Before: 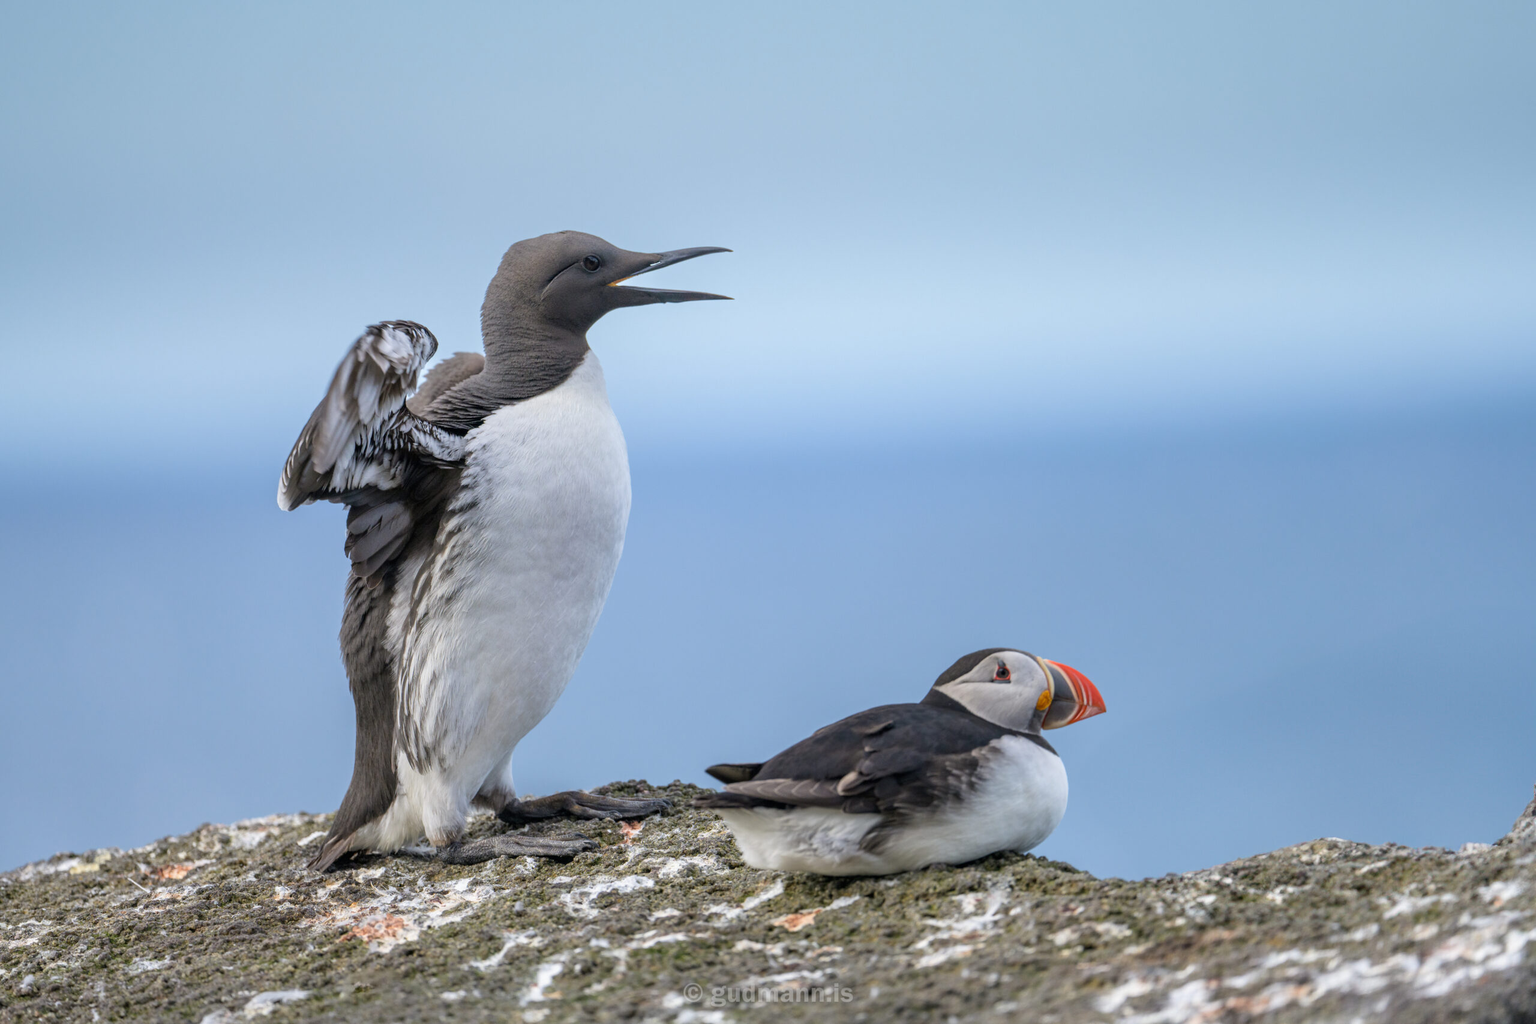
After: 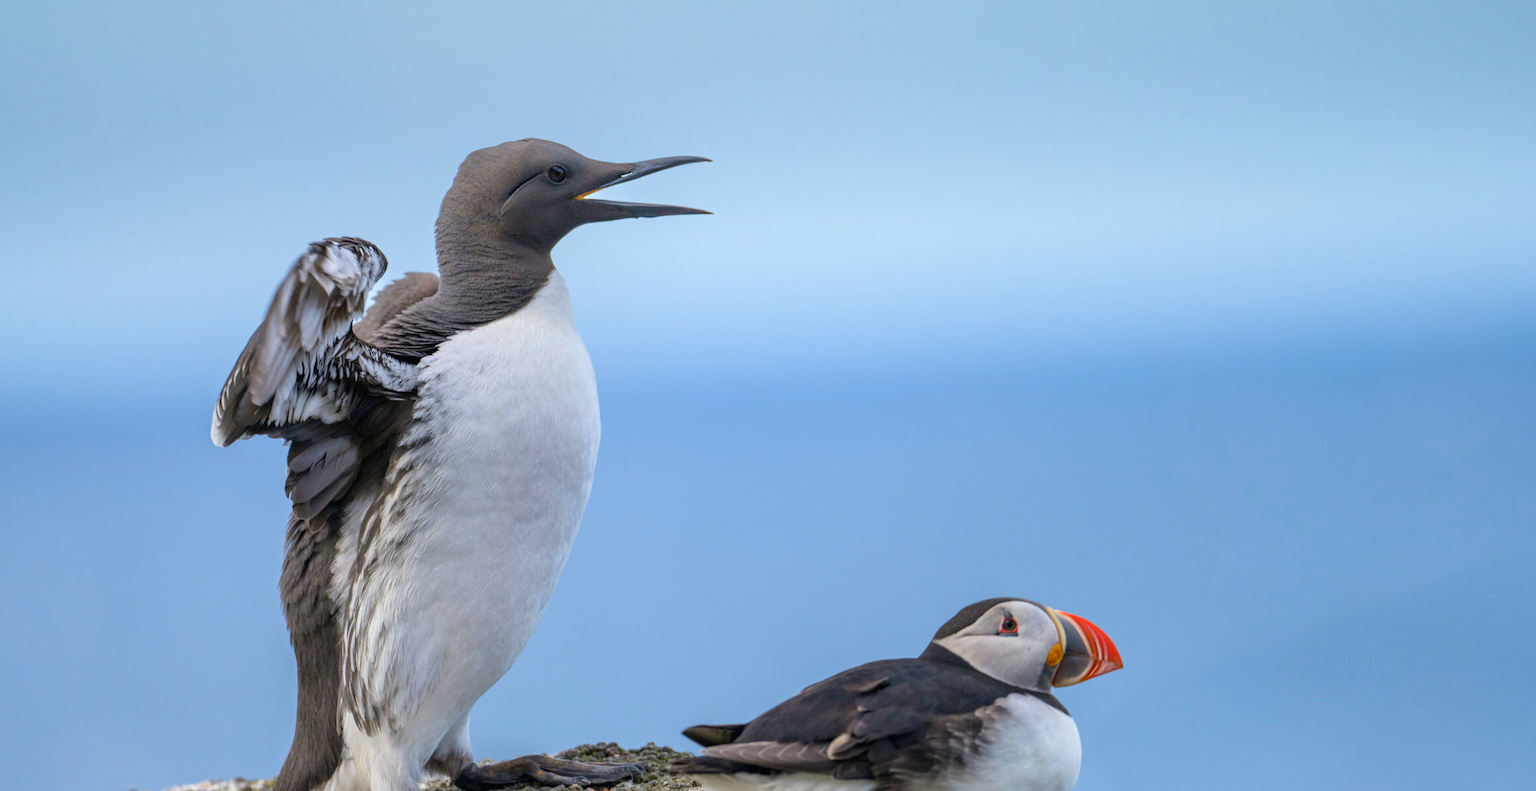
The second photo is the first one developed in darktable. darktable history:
crop: left 5.596%, top 10.314%, right 3.534%, bottom 19.395%
color balance rgb: perceptual saturation grading › global saturation 20%, global vibrance 20%
